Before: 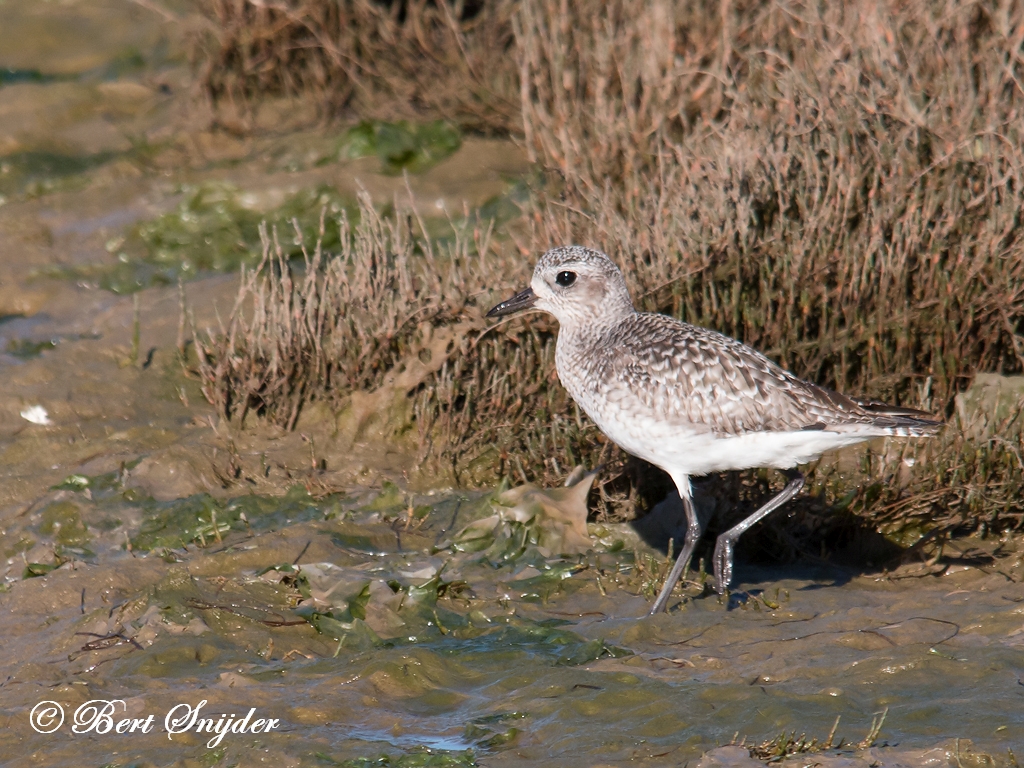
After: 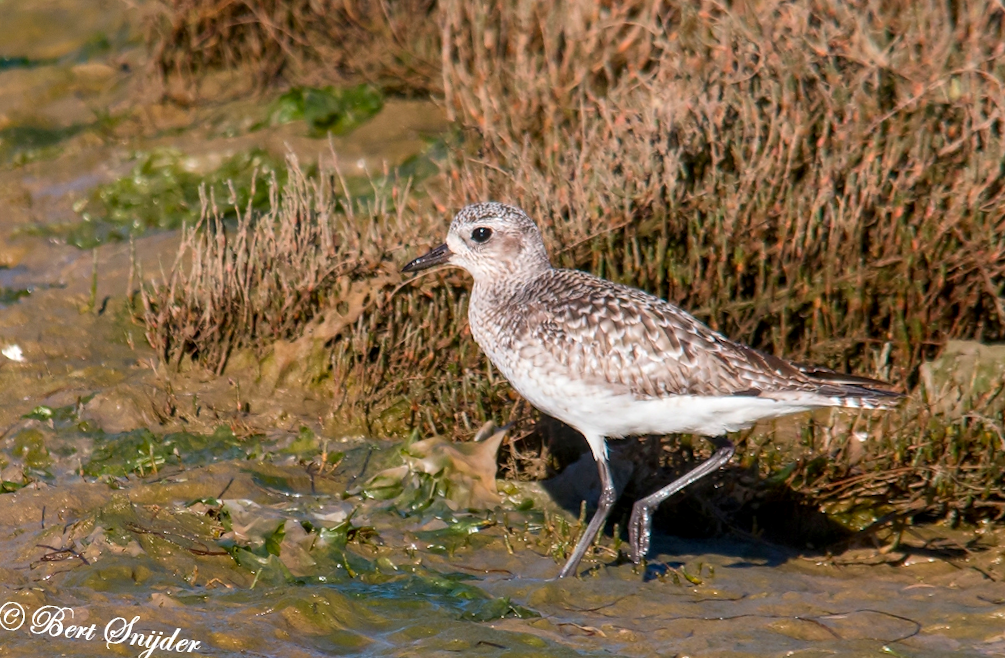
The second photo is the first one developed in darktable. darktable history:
rotate and perspective: rotation 1.69°, lens shift (vertical) -0.023, lens shift (horizontal) -0.291, crop left 0.025, crop right 0.988, crop top 0.092, crop bottom 0.842
contrast brightness saturation: saturation 0.5
local contrast: on, module defaults
